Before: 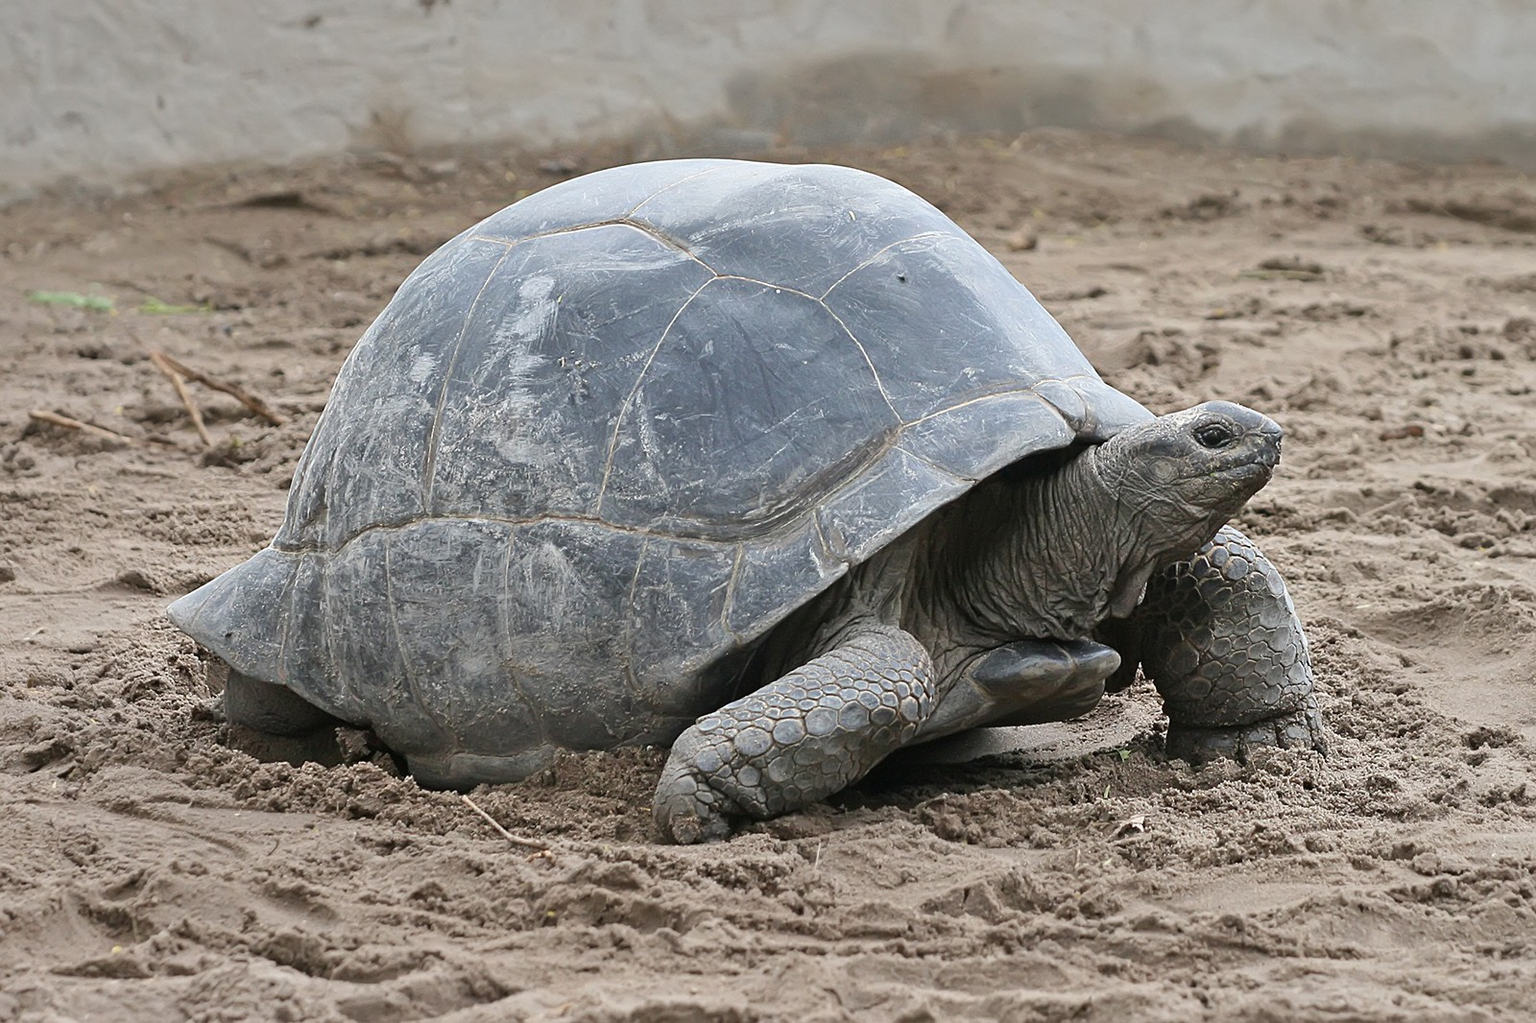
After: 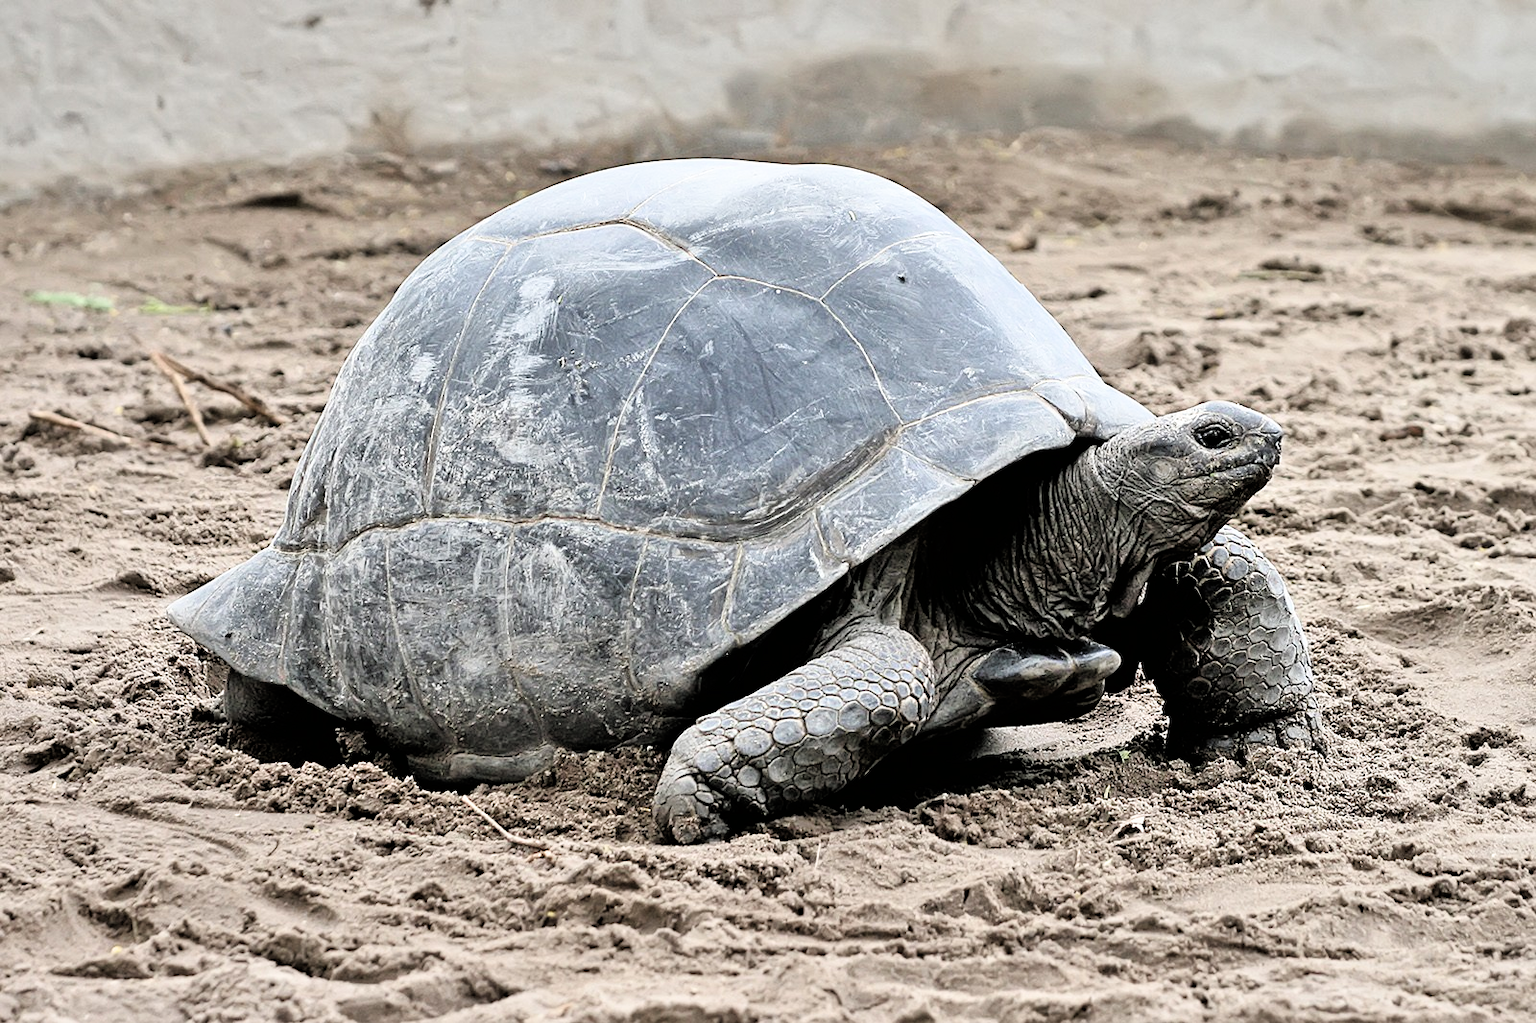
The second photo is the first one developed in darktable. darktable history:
tone equalizer: -8 EV 0.001 EV, -7 EV -0.004 EV, -6 EV 0.009 EV, -5 EV 0.032 EV, -4 EV 0.276 EV, -3 EV 0.644 EV, -2 EV 0.584 EV, -1 EV 0.187 EV, +0 EV 0.024 EV
filmic rgb: black relative exposure -3.75 EV, white relative exposure 2.4 EV, dynamic range scaling -50%, hardness 3.42, latitude 30%, contrast 1.8
